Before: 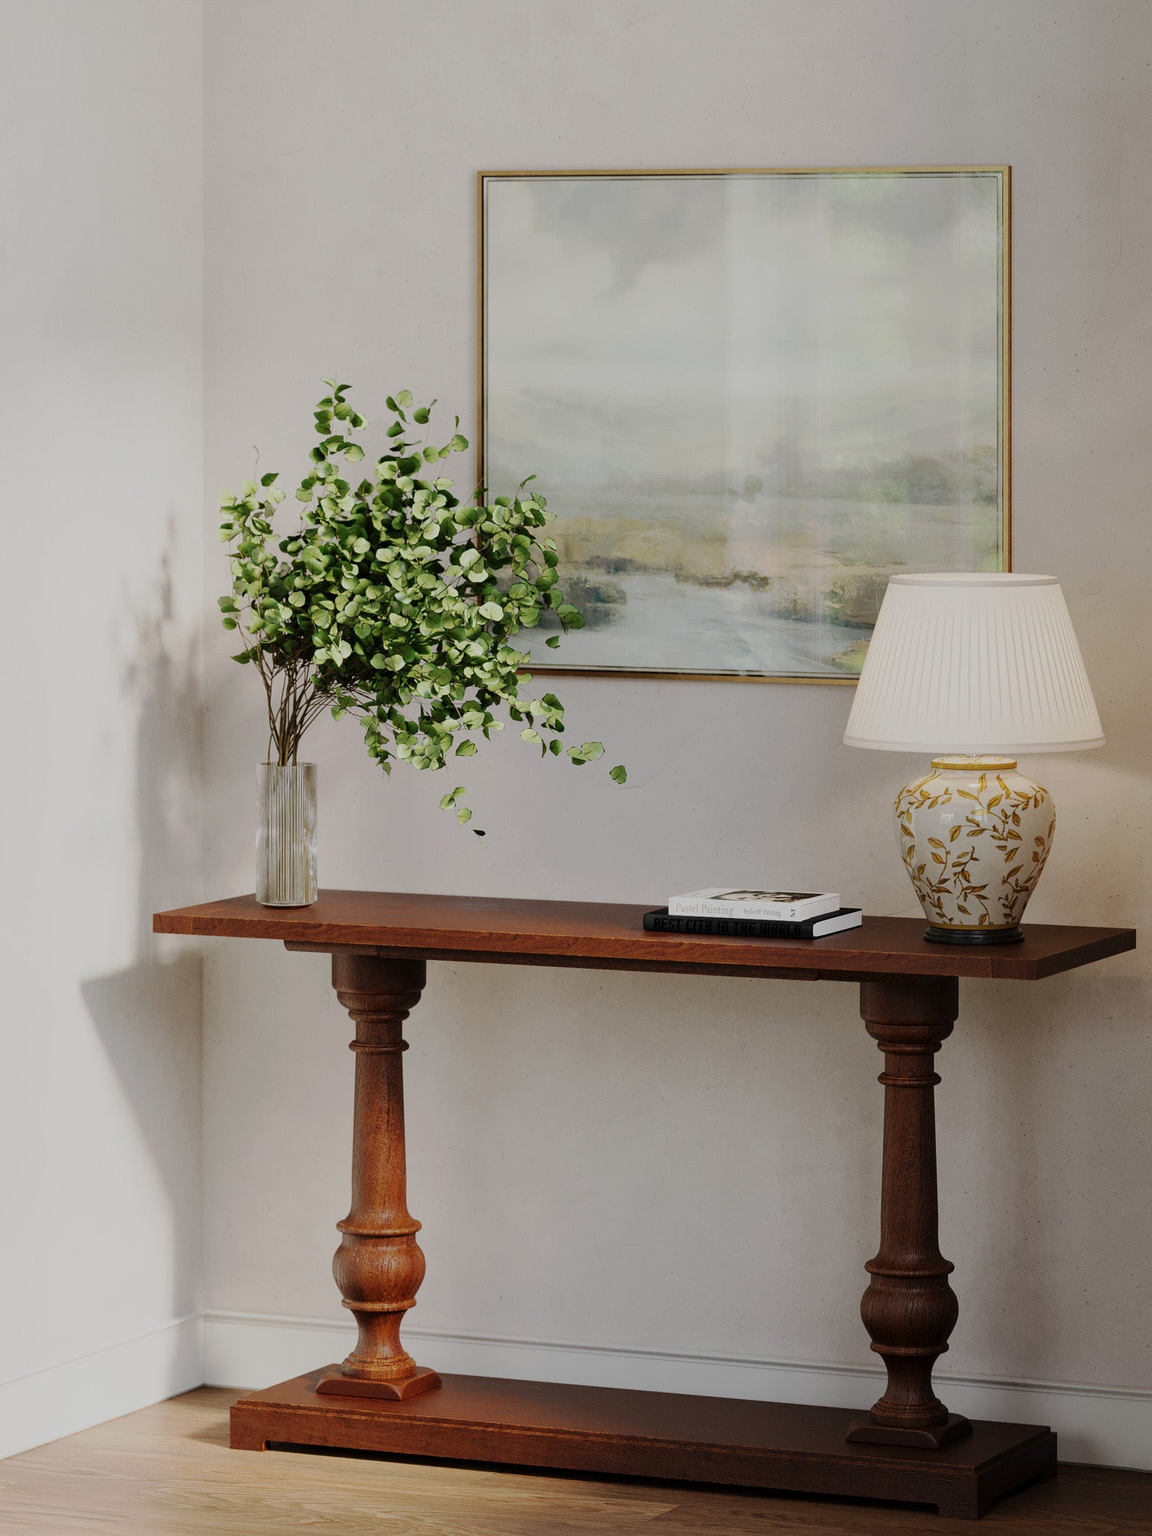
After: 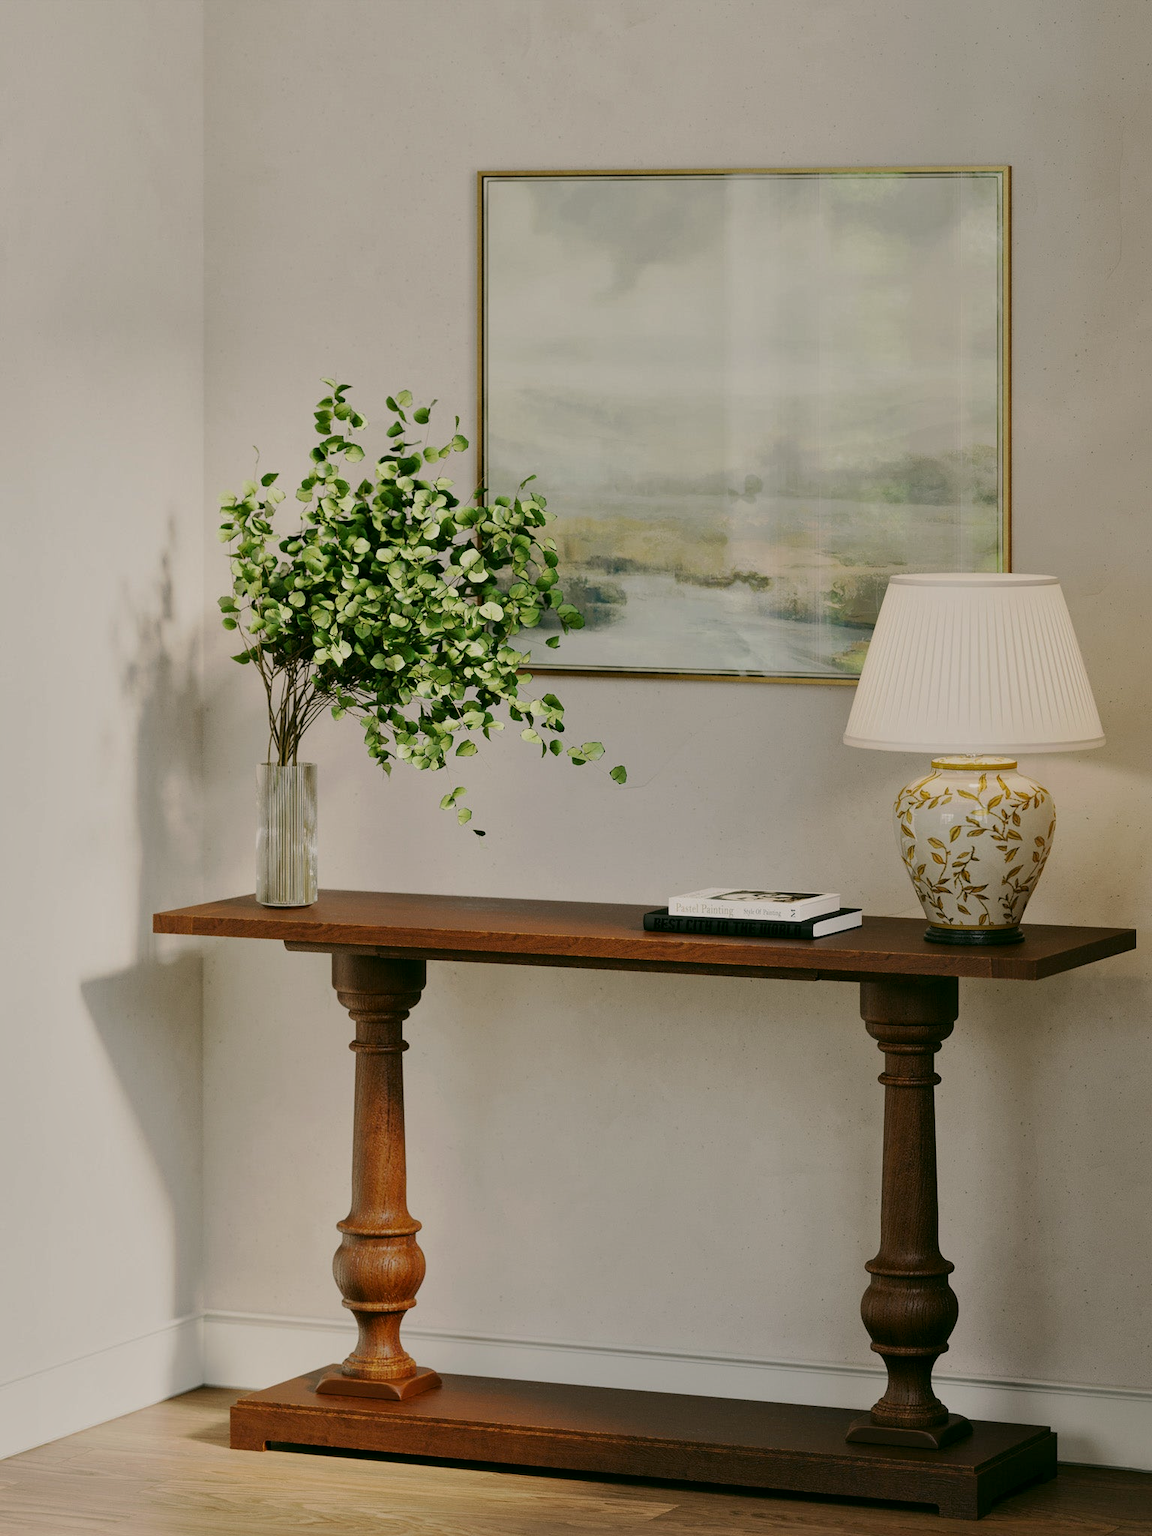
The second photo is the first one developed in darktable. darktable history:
color correction: highlights a* 4, highlights b* 4.99, shadows a* -7.07, shadows b* 4.8
shadows and highlights: soften with gaussian
